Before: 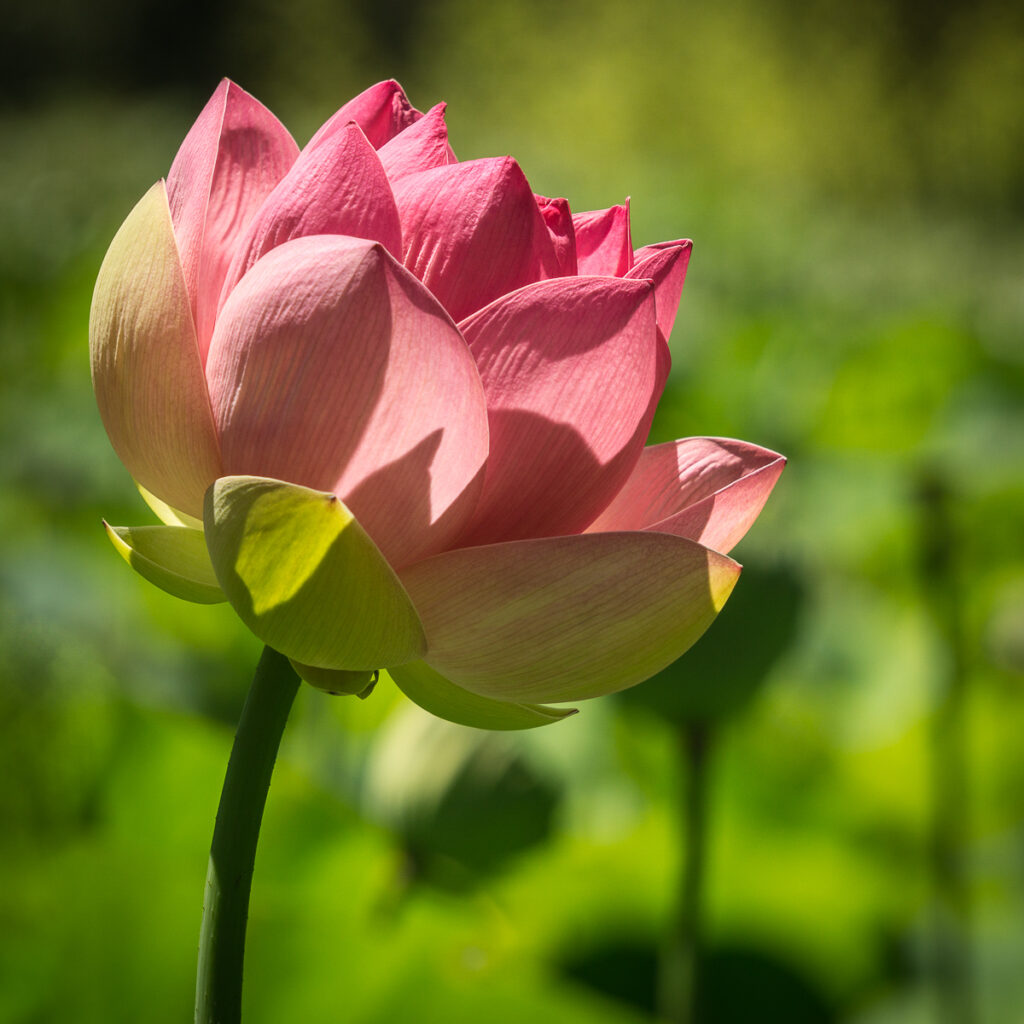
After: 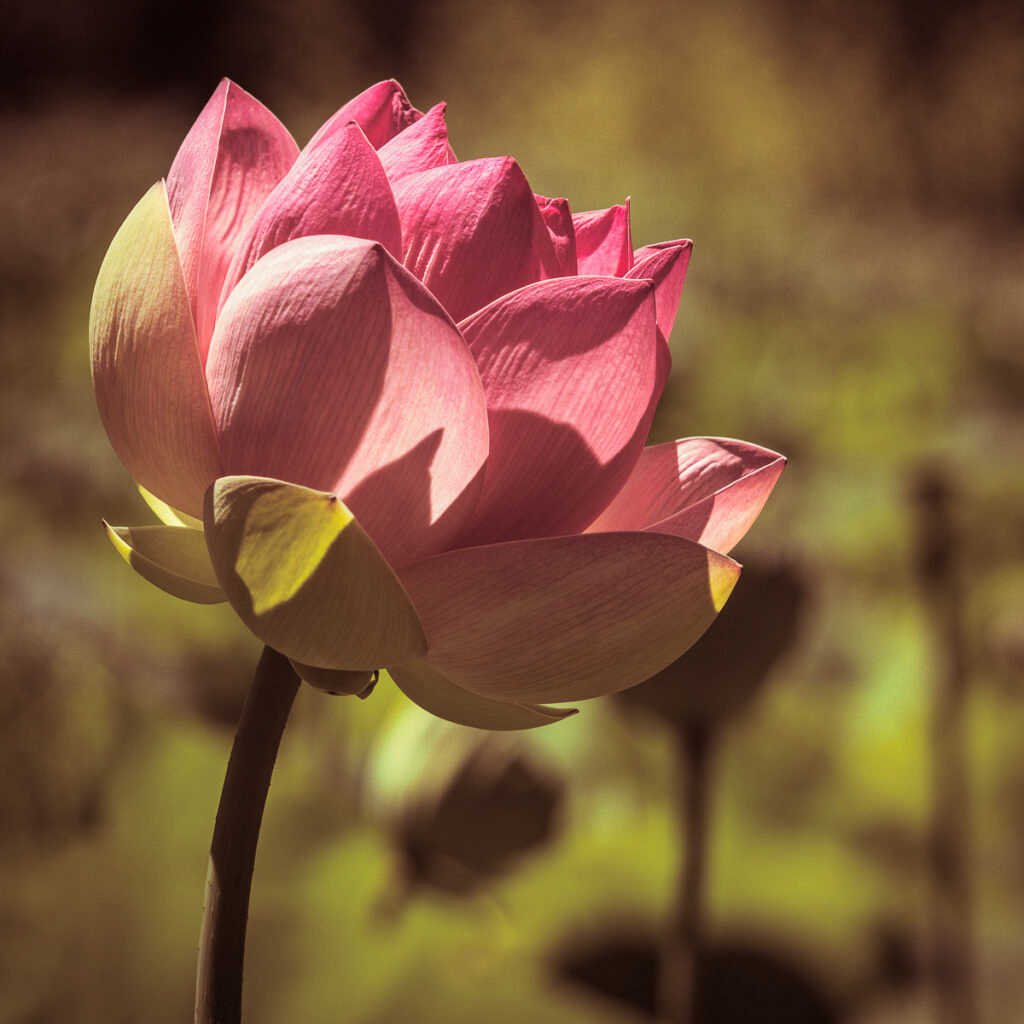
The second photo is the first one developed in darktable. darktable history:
haze removal: compatibility mode true, adaptive false
split-toning: compress 20%
